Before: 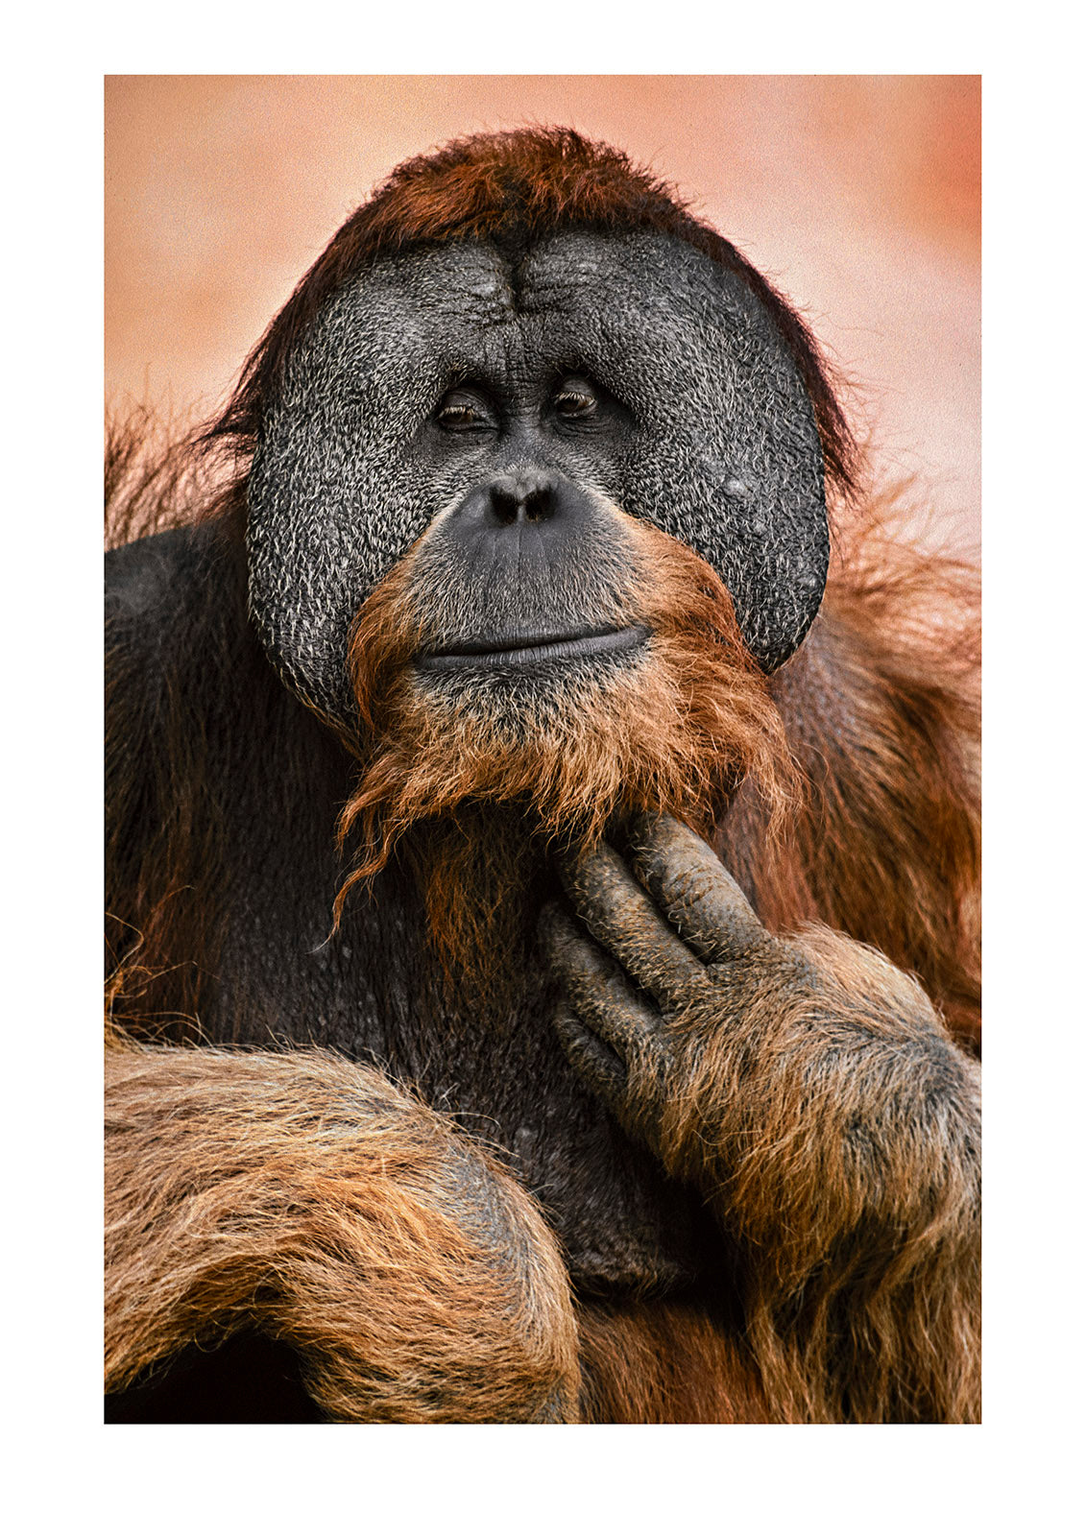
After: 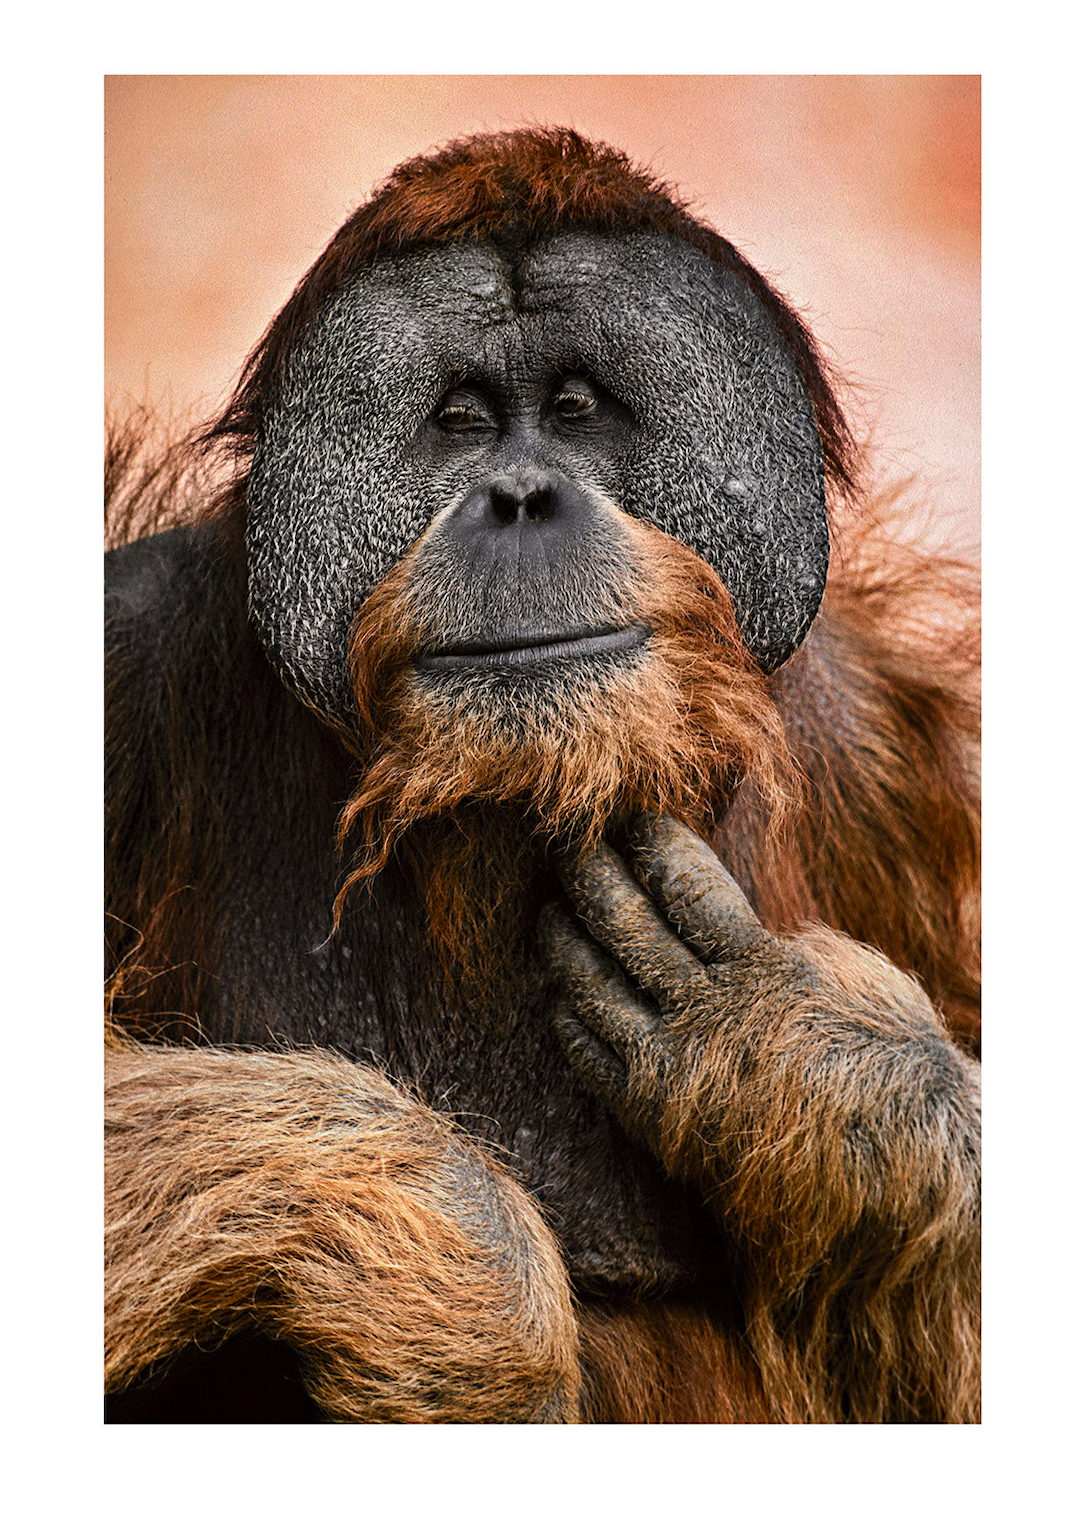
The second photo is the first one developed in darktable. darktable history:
exposure: compensate highlight preservation false
contrast brightness saturation: contrast 0.075
